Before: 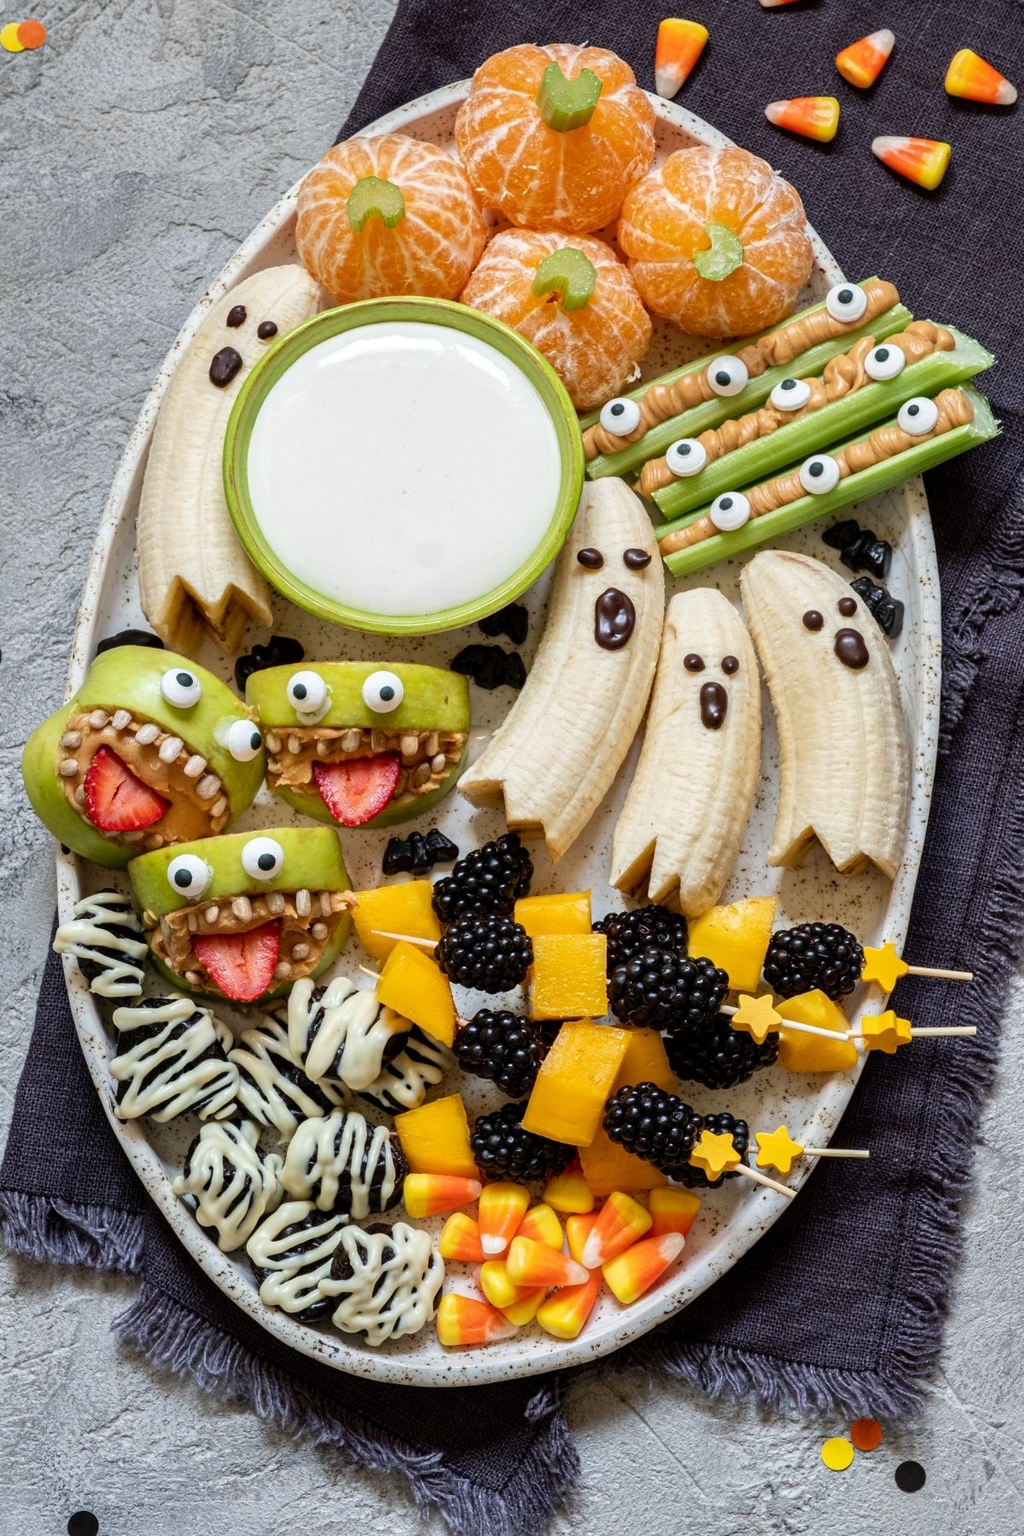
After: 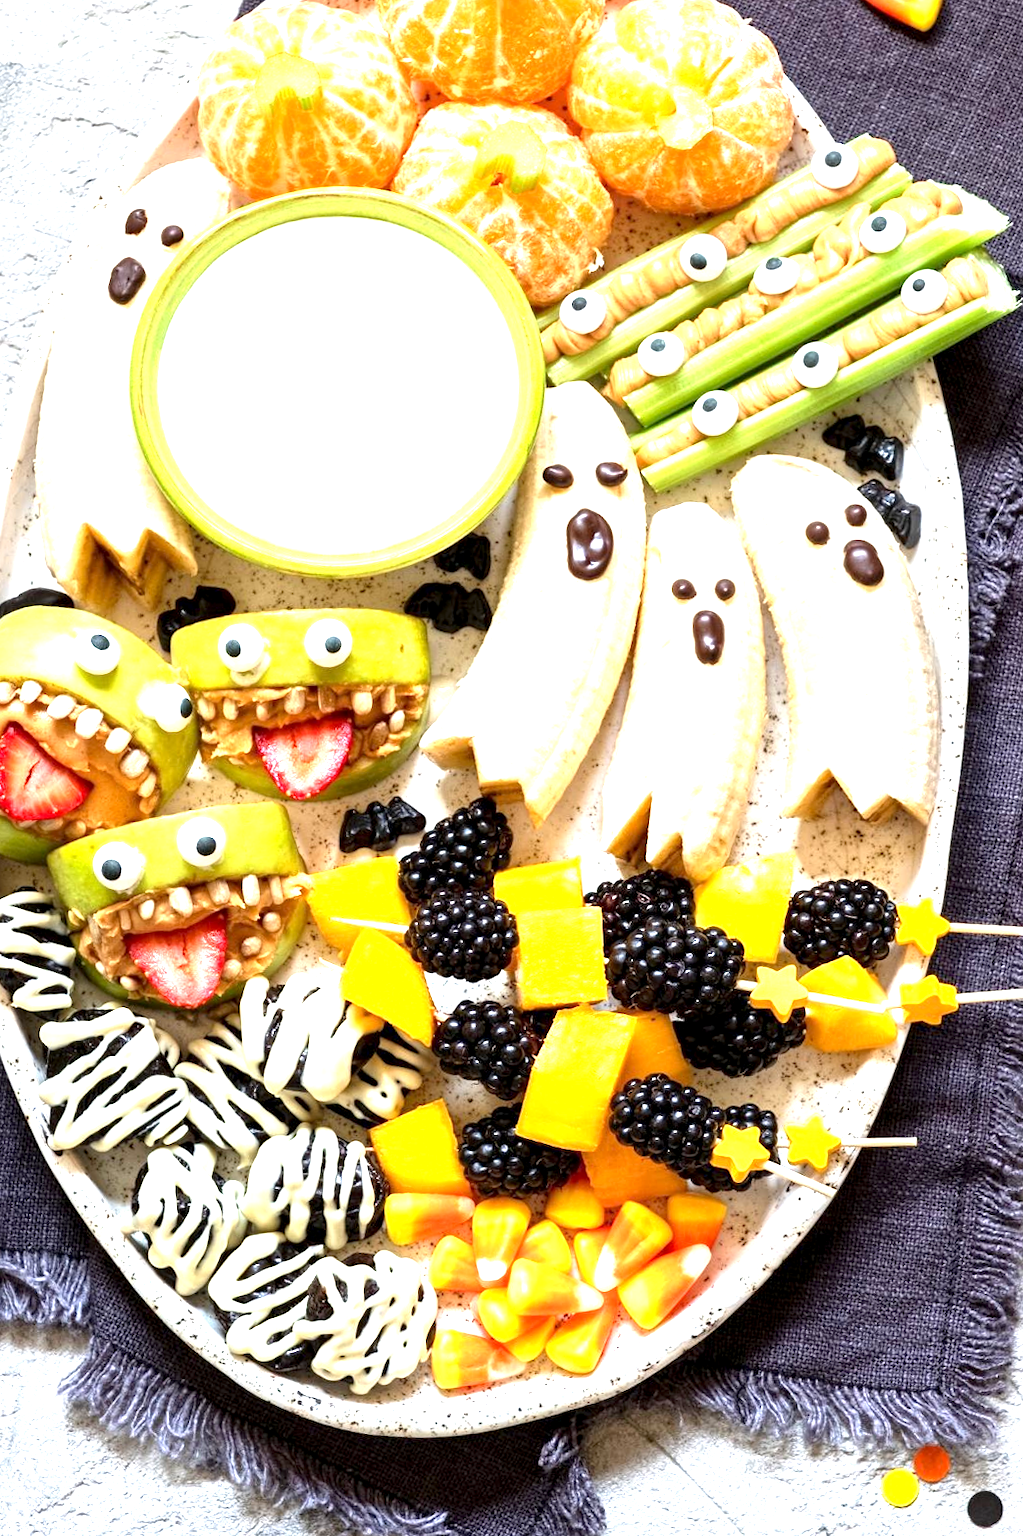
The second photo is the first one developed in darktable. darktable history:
crop and rotate: angle 3.27°, left 5.715%, top 5.695%
exposure: black level correction 0.001, exposure 1.647 EV, compensate exposure bias true, compensate highlight preservation false
